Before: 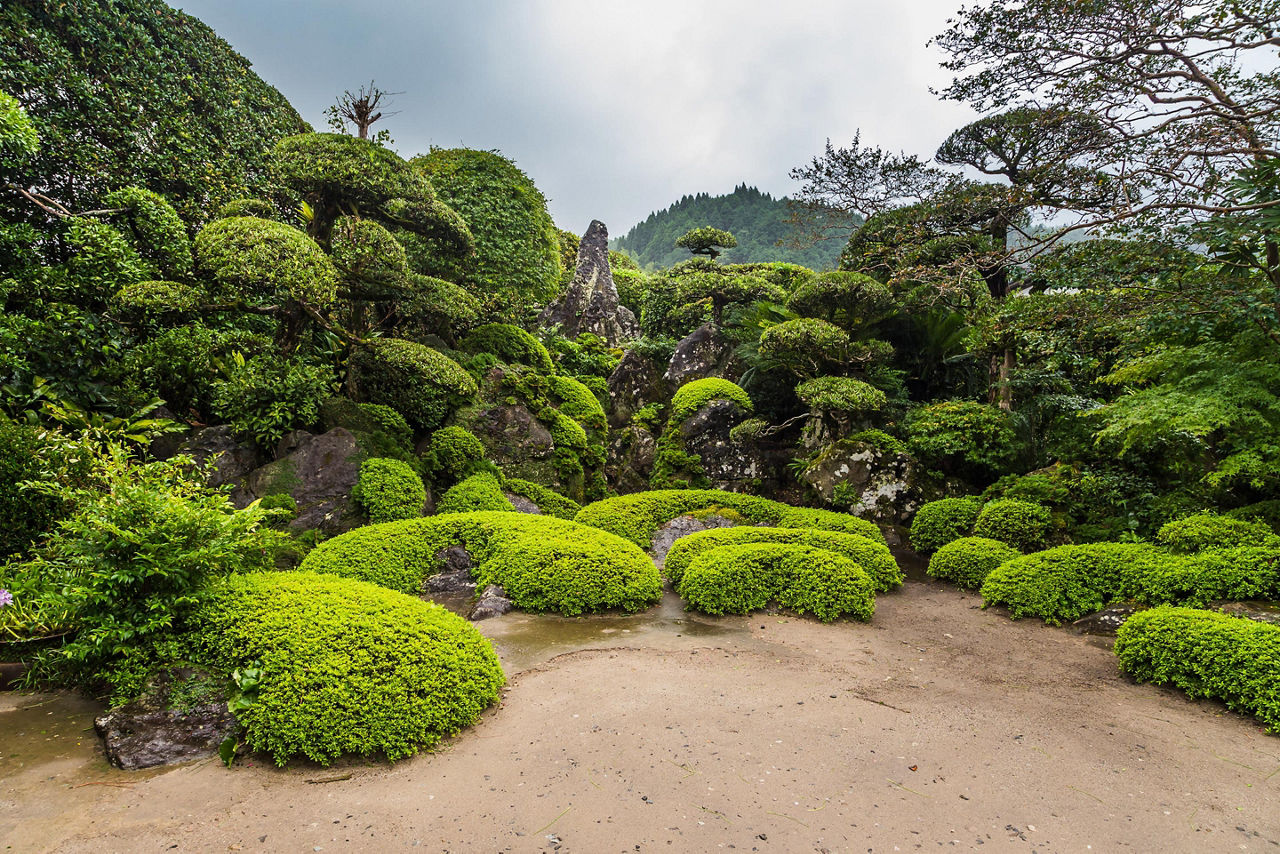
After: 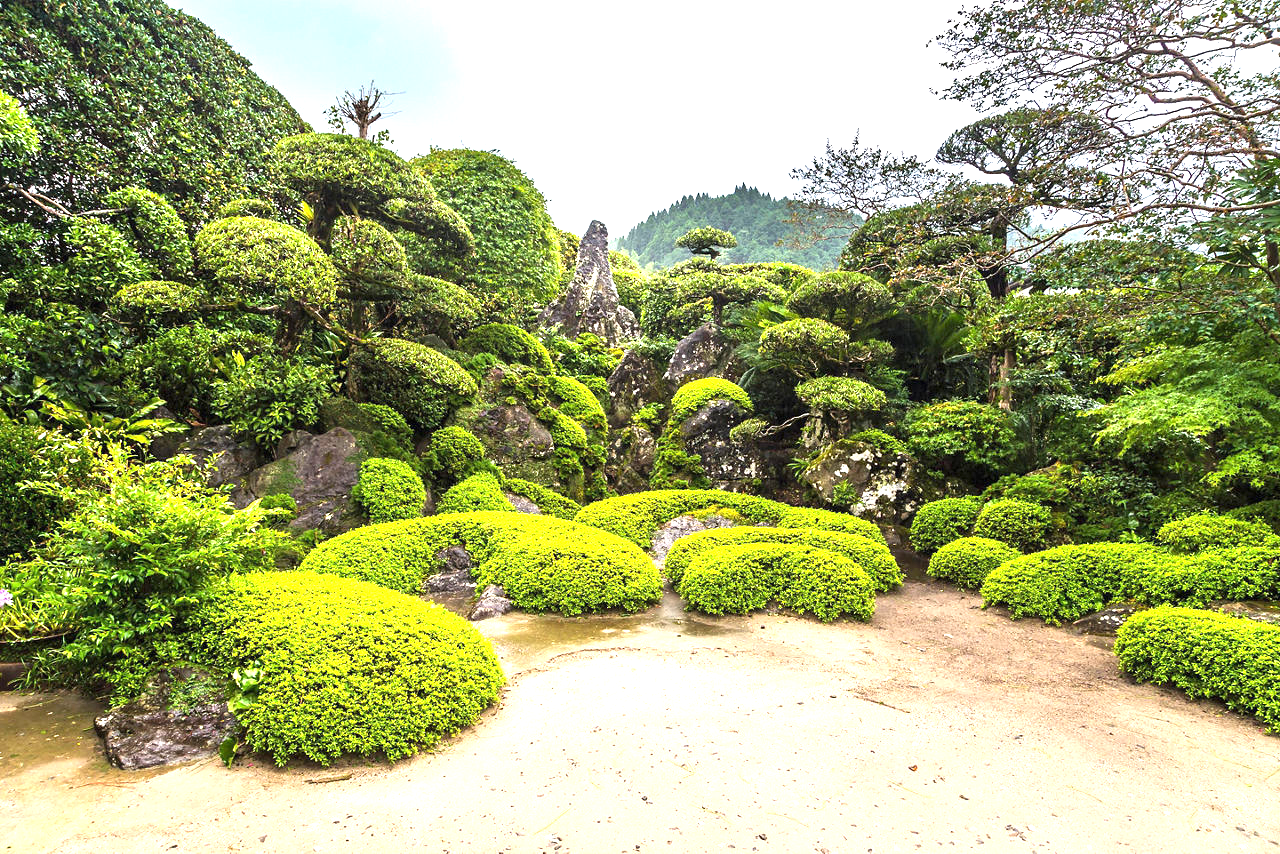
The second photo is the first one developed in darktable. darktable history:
exposure: black level correction 0, exposure 1.454 EV, compensate exposure bias true, compensate highlight preservation false
